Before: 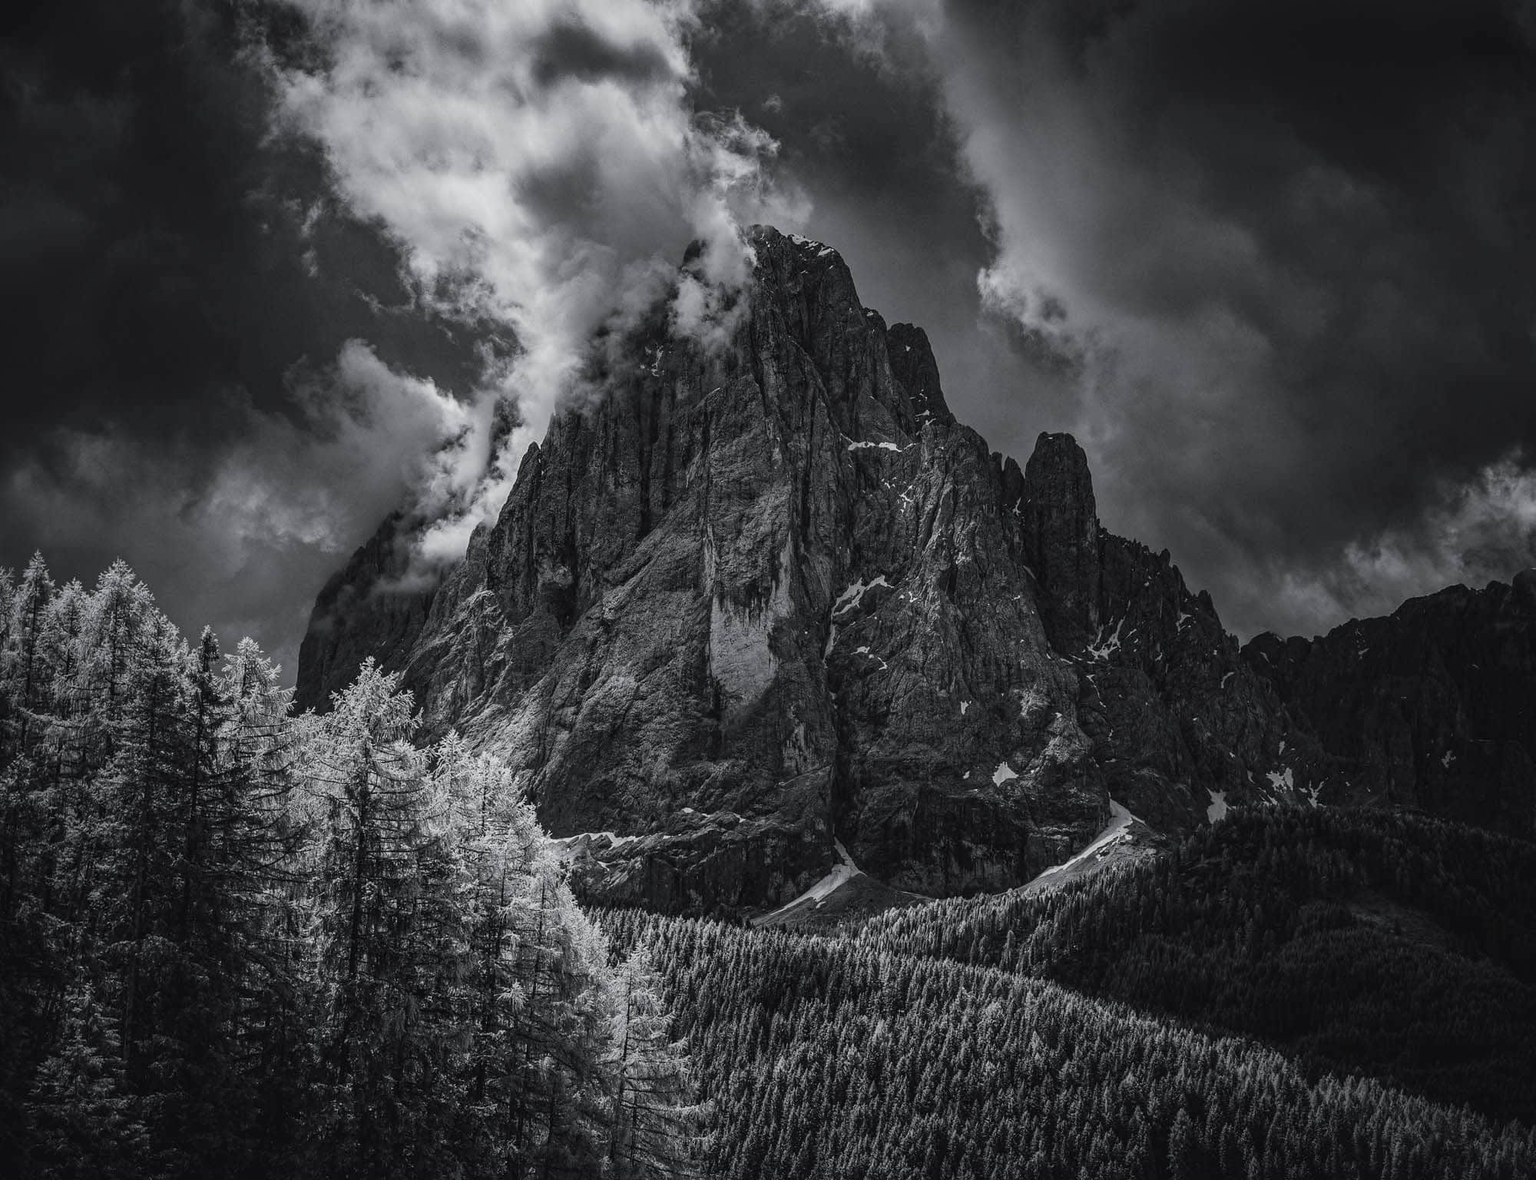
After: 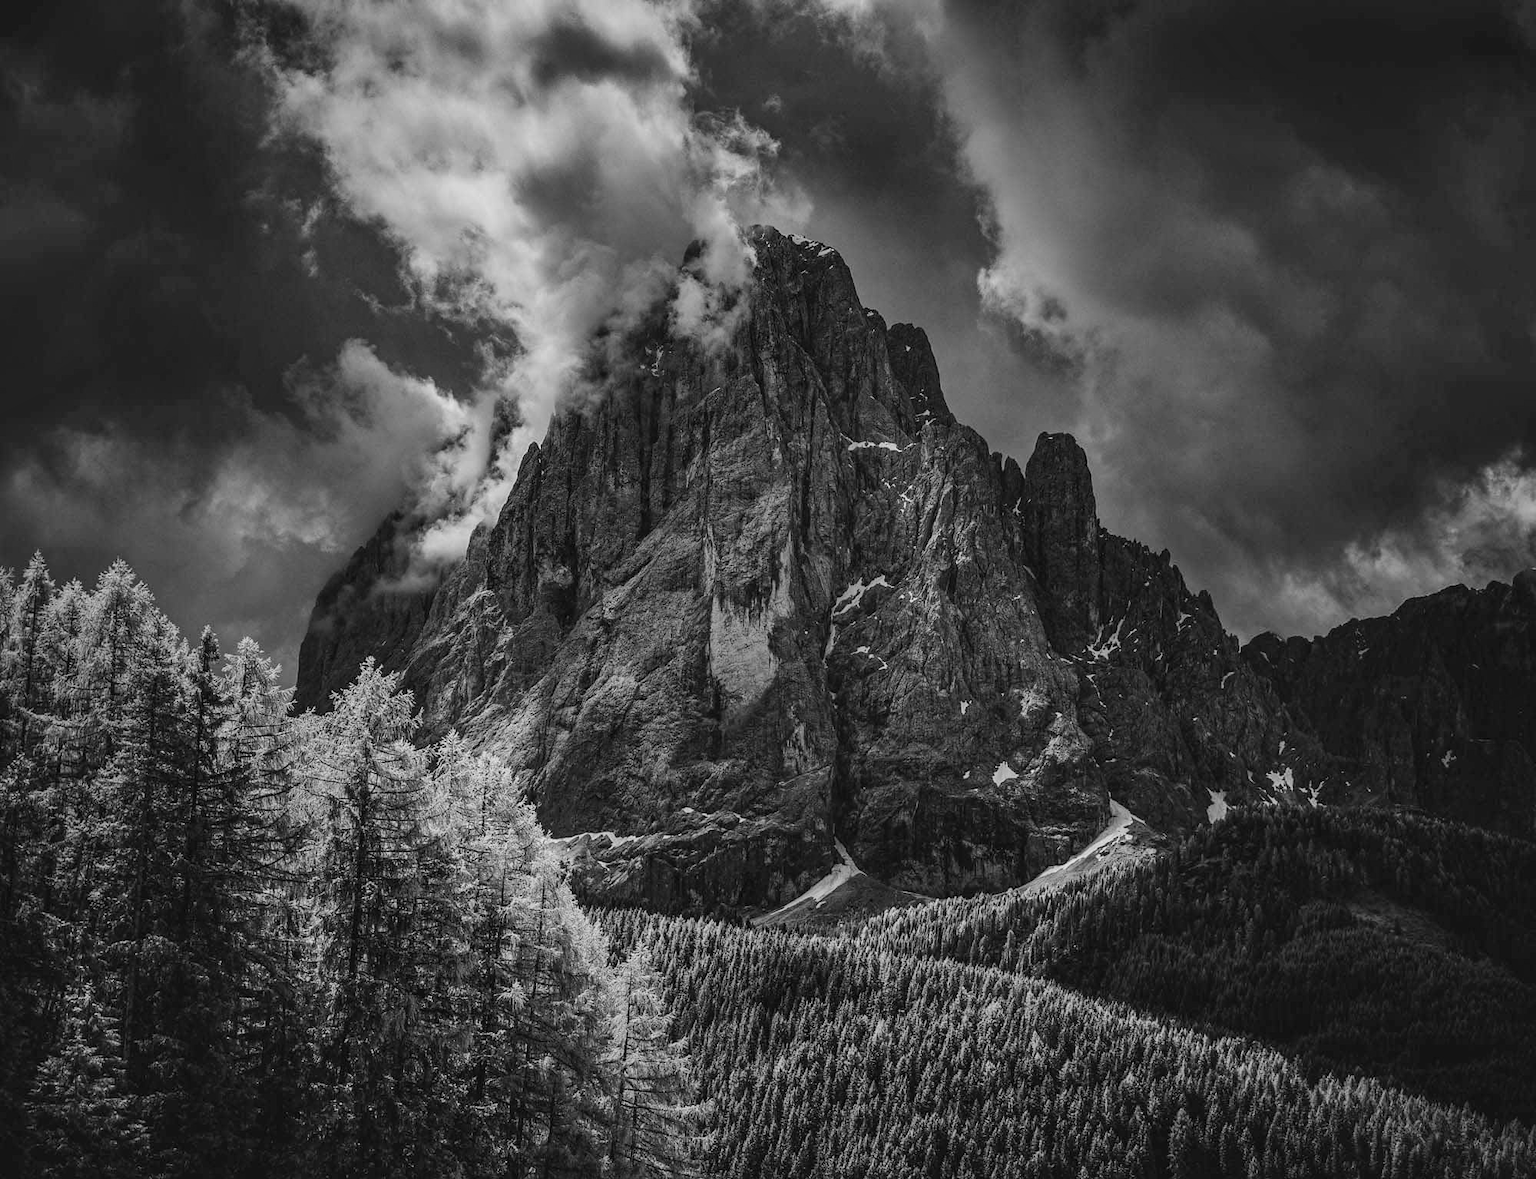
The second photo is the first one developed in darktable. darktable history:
monochrome: a -11.7, b 1.62, size 0.5, highlights 0.38
shadows and highlights: radius 118.69, shadows 42.21, highlights -61.56, soften with gaussian
